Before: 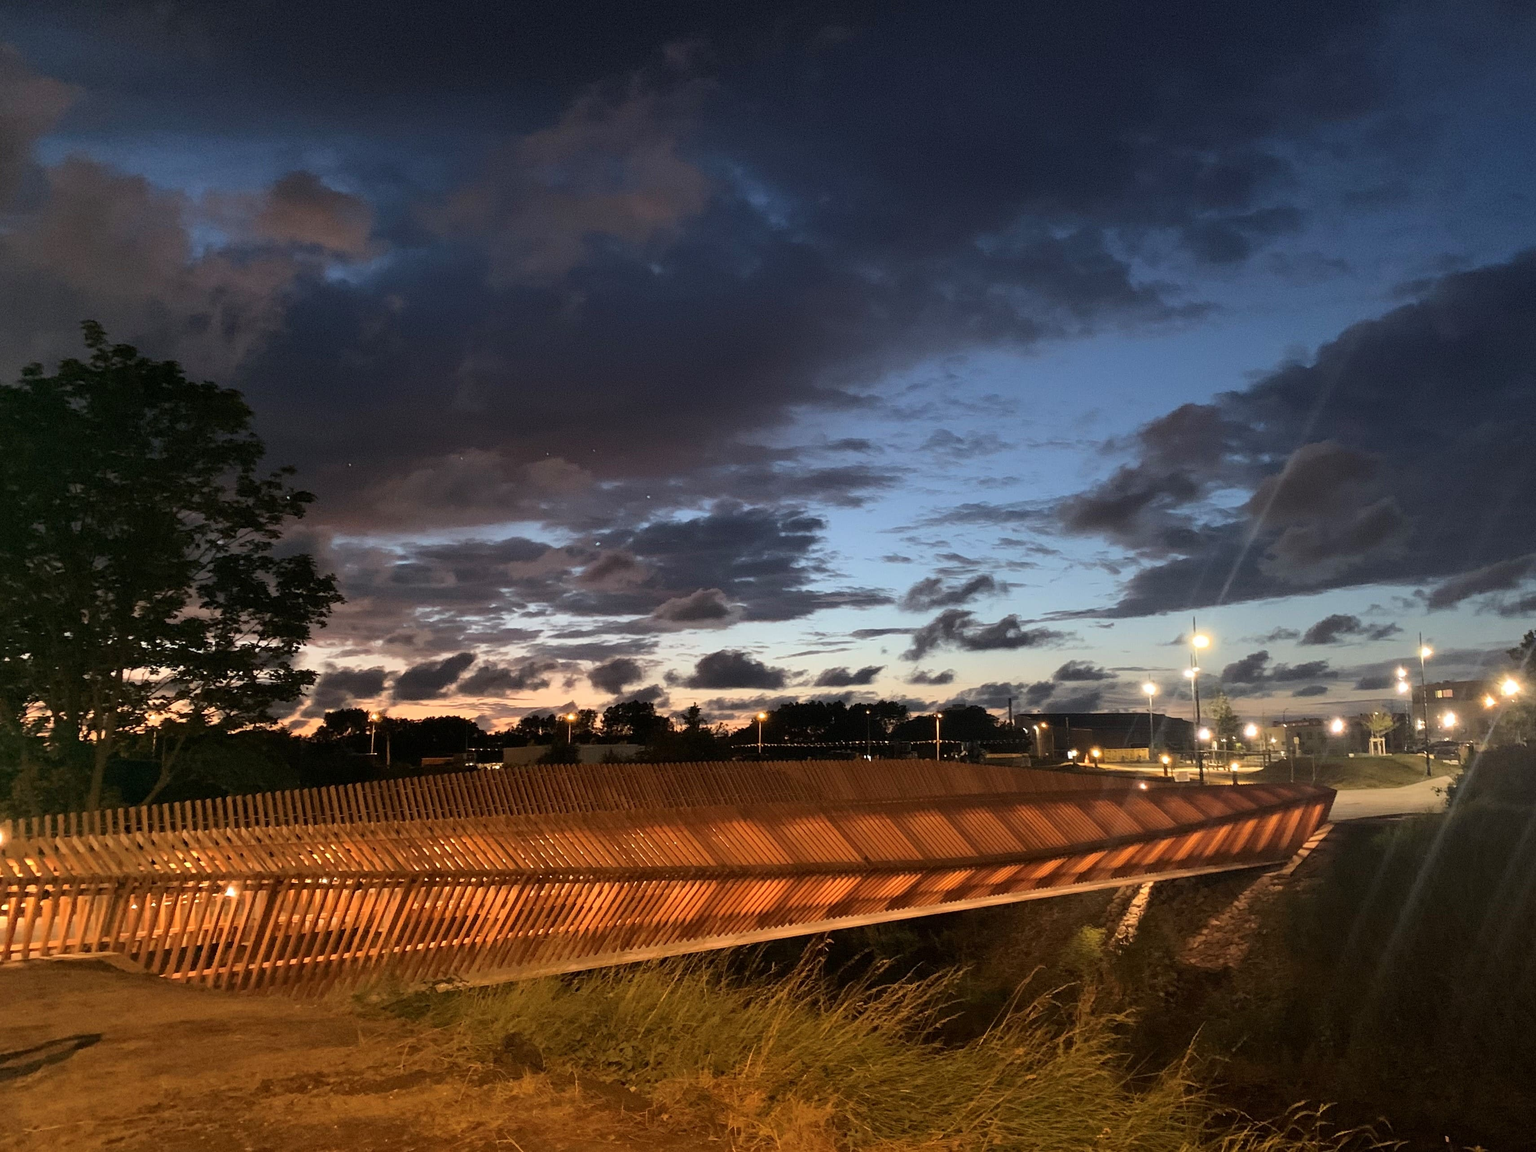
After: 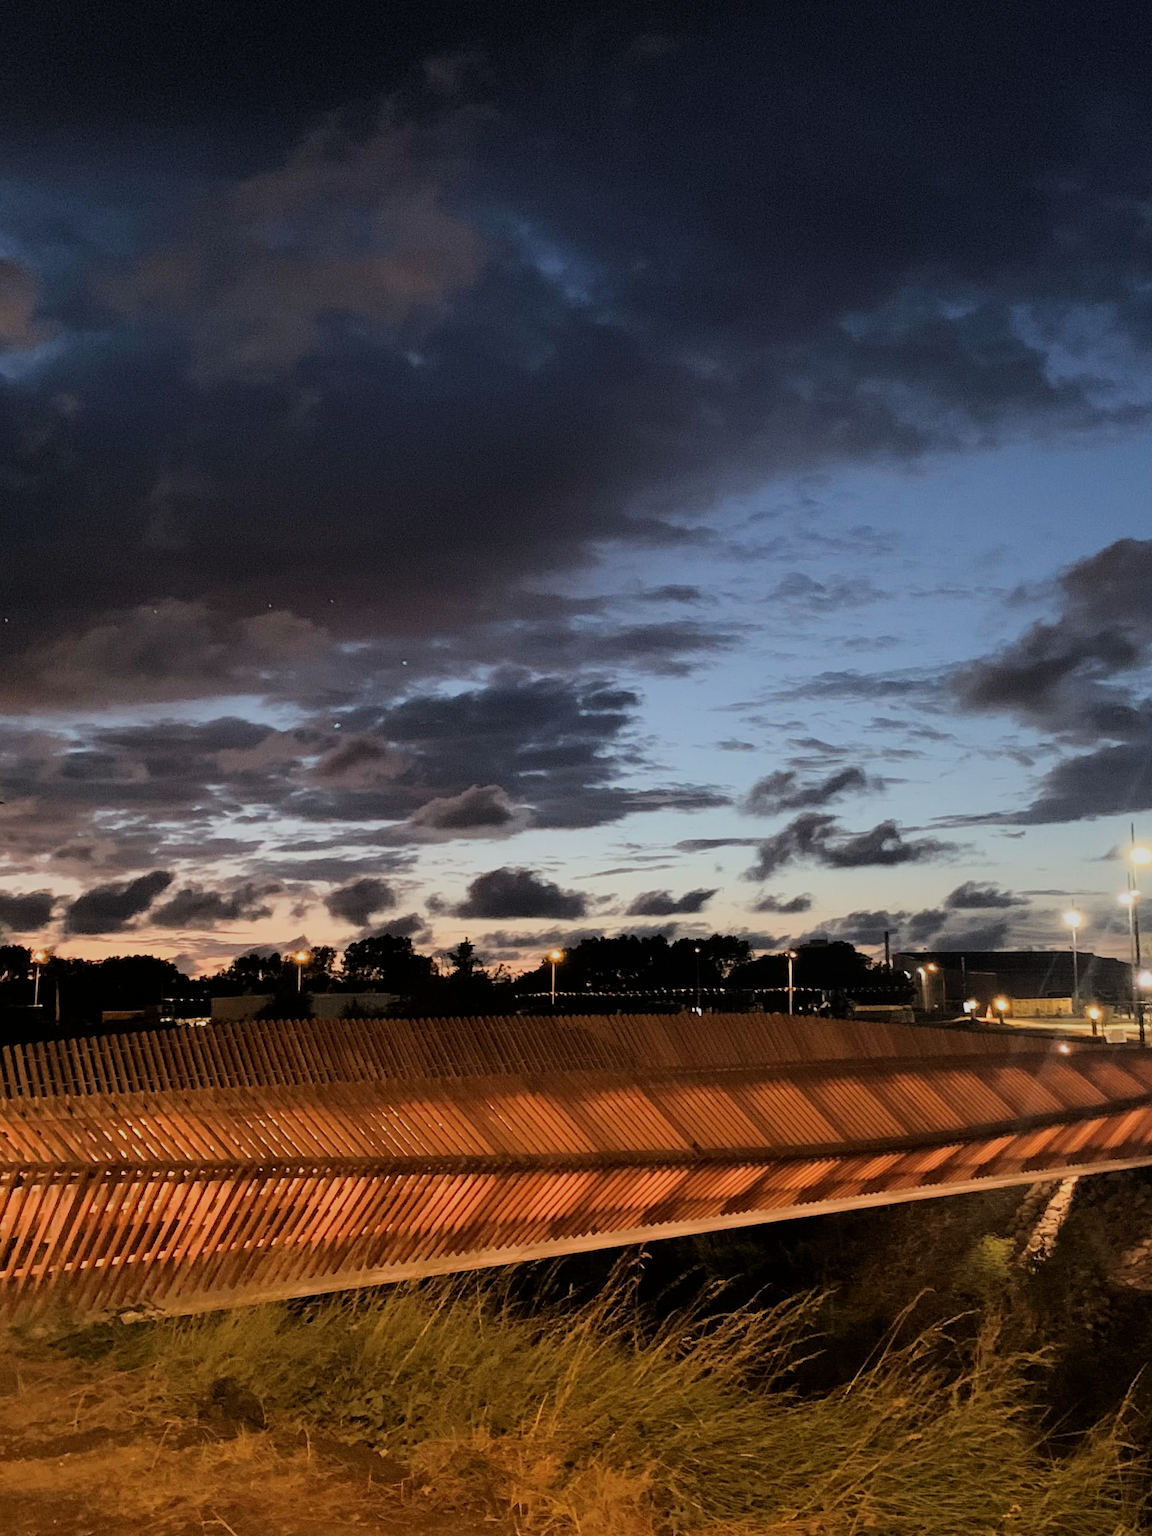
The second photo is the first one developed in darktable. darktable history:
filmic rgb: black relative exposure -7.65 EV, white relative exposure 4.56 EV, hardness 3.61, contrast 1.05
crop and rotate: left 22.516%, right 21.234%
